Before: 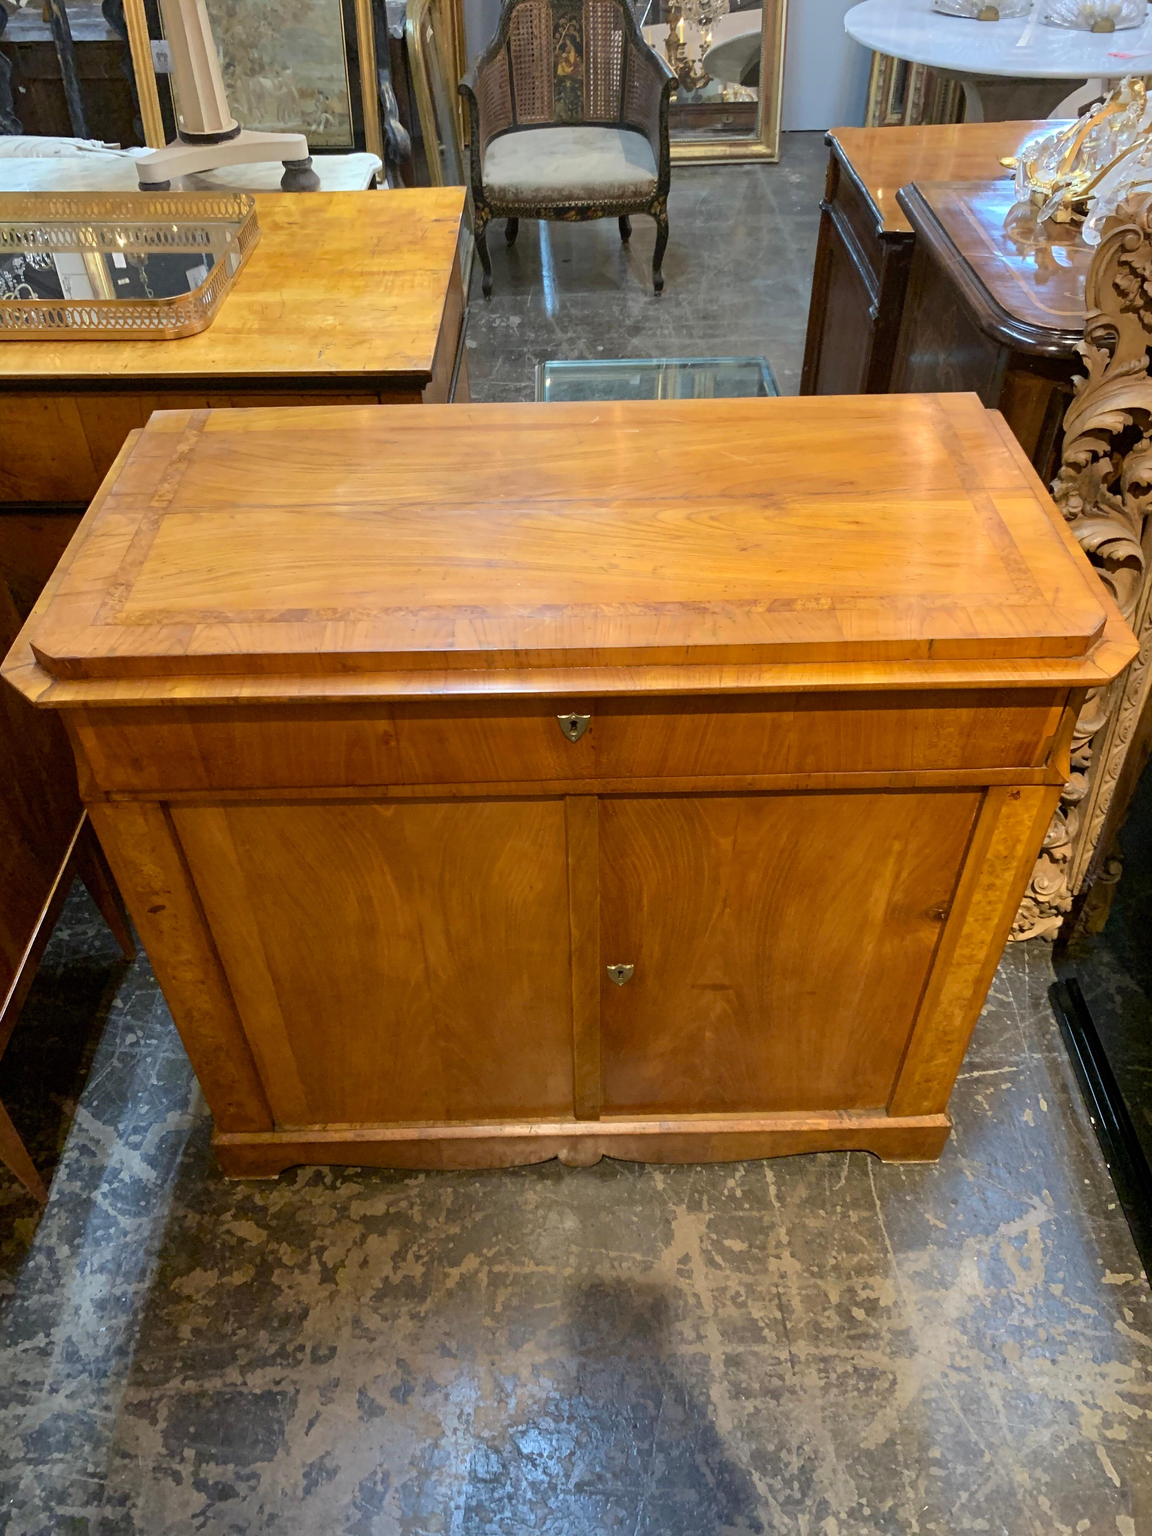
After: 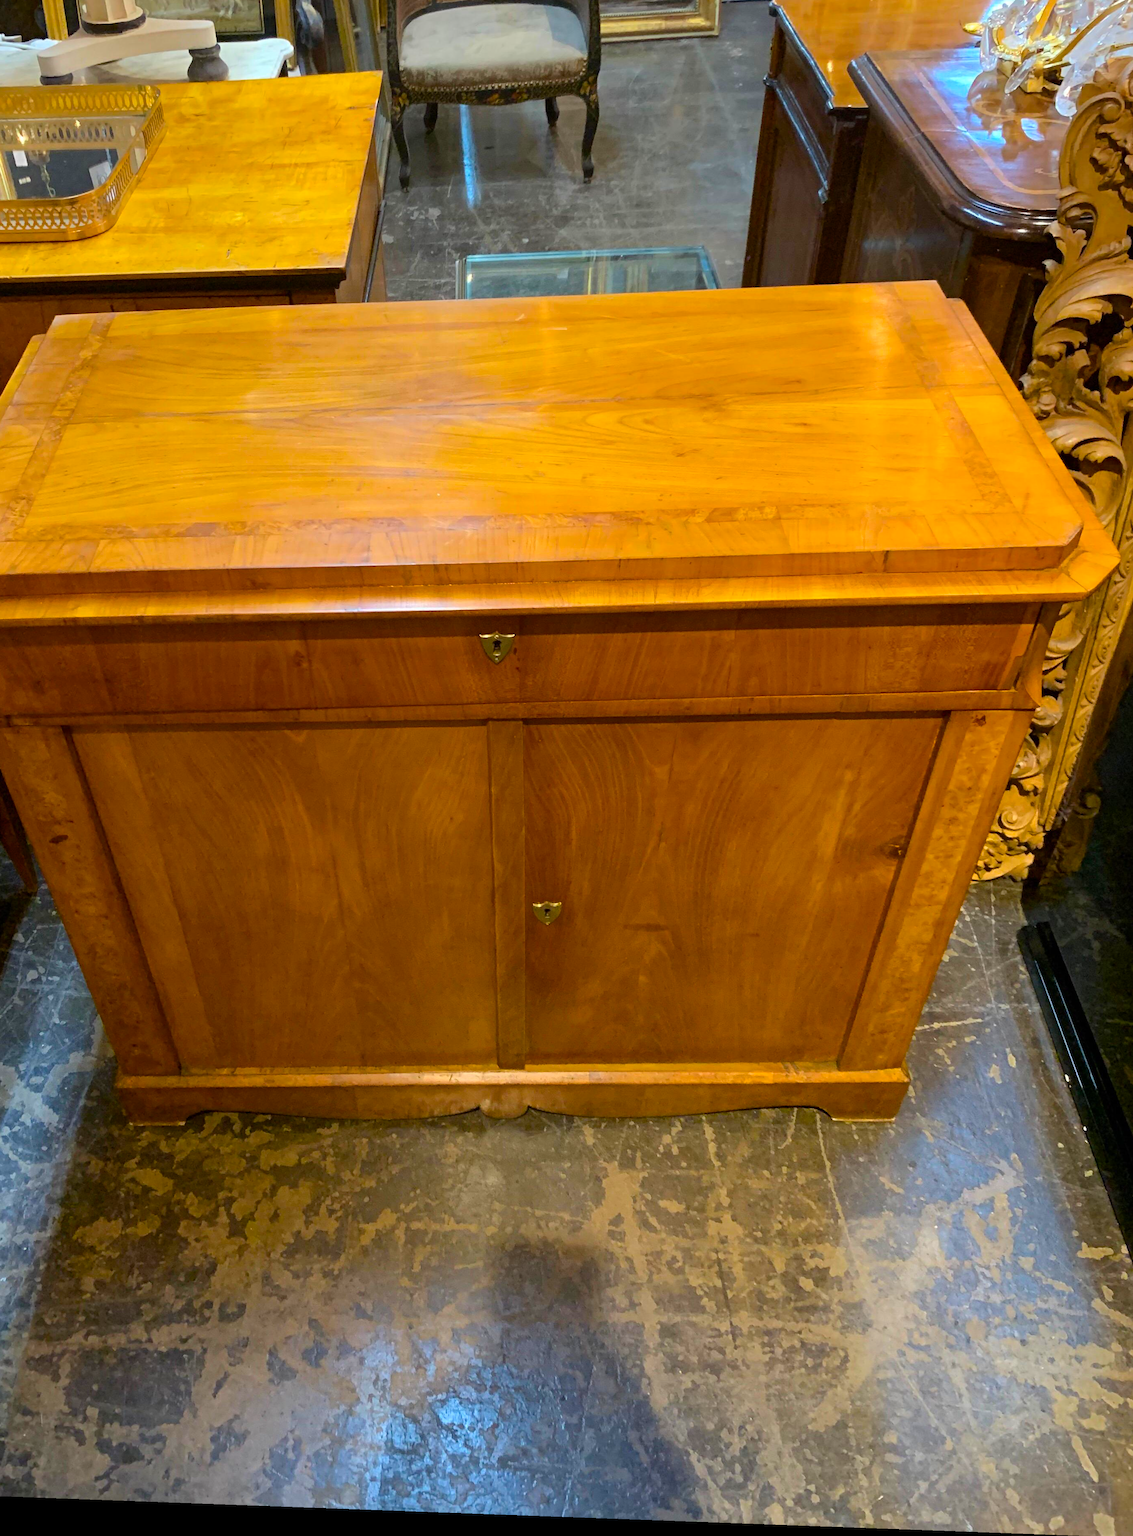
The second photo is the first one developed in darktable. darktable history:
rotate and perspective: lens shift (horizontal) -0.055, automatic cropping off
color balance rgb: linear chroma grading › global chroma 15%, perceptual saturation grading › global saturation 30%
crop and rotate: left 8.262%, top 9.226%
